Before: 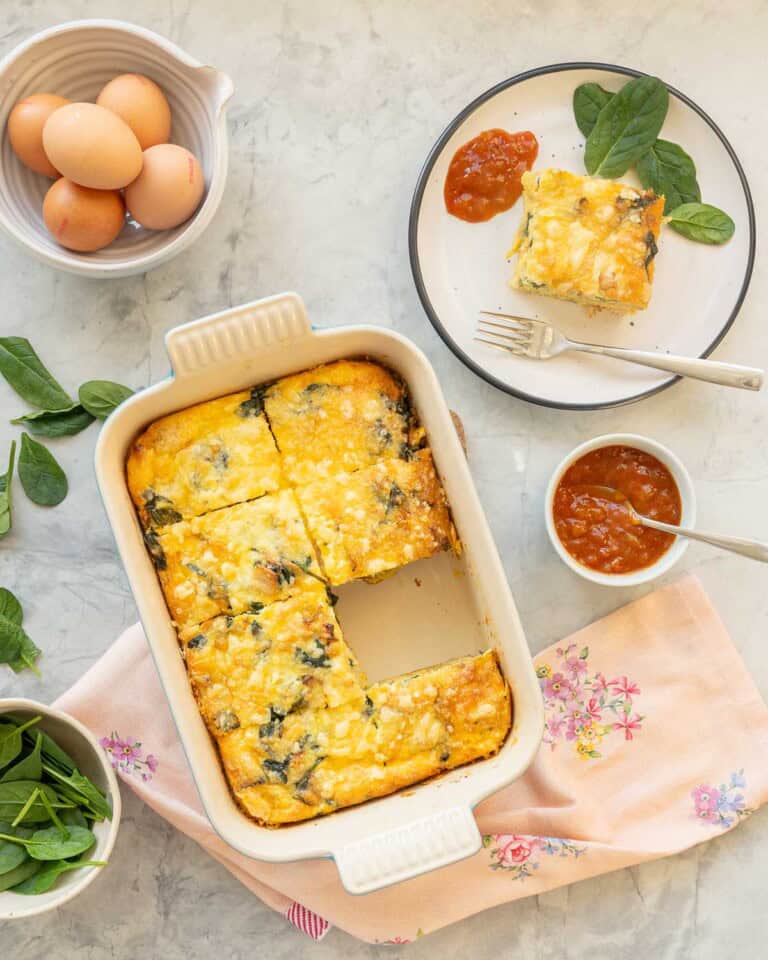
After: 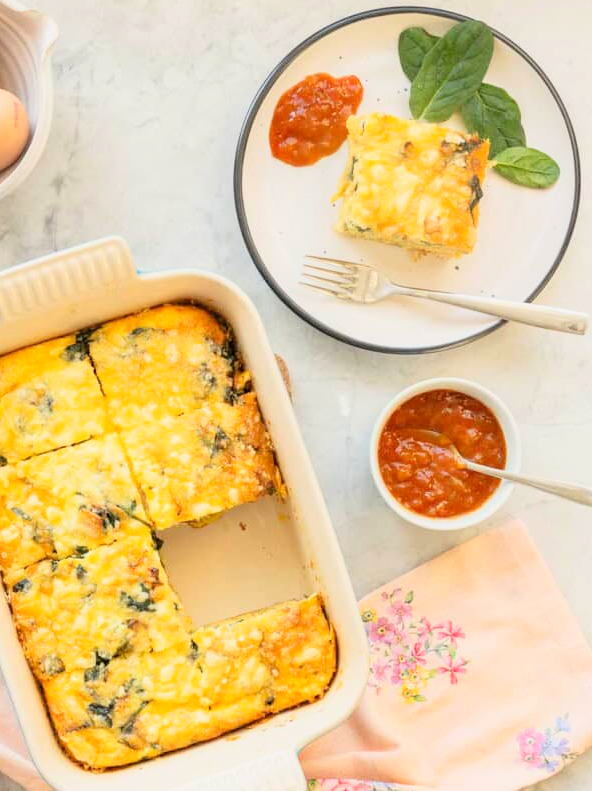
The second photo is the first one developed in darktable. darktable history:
levels: black 0.061%
tone curve: curves: ch0 [(0, 0) (0.091, 0.077) (0.389, 0.458) (0.745, 0.82) (0.856, 0.899) (0.92, 0.938) (1, 0.973)]; ch1 [(0, 0) (0.437, 0.404) (0.5, 0.5) (0.529, 0.55) (0.58, 0.6) (0.616, 0.649) (1, 1)]; ch2 [(0, 0) (0.442, 0.415) (0.5, 0.5) (0.535, 0.557) (0.585, 0.62) (1, 1)], color space Lab, linked channels, preserve colors none
crop: left 22.797%, top 5.867%, bottom 11.72%
